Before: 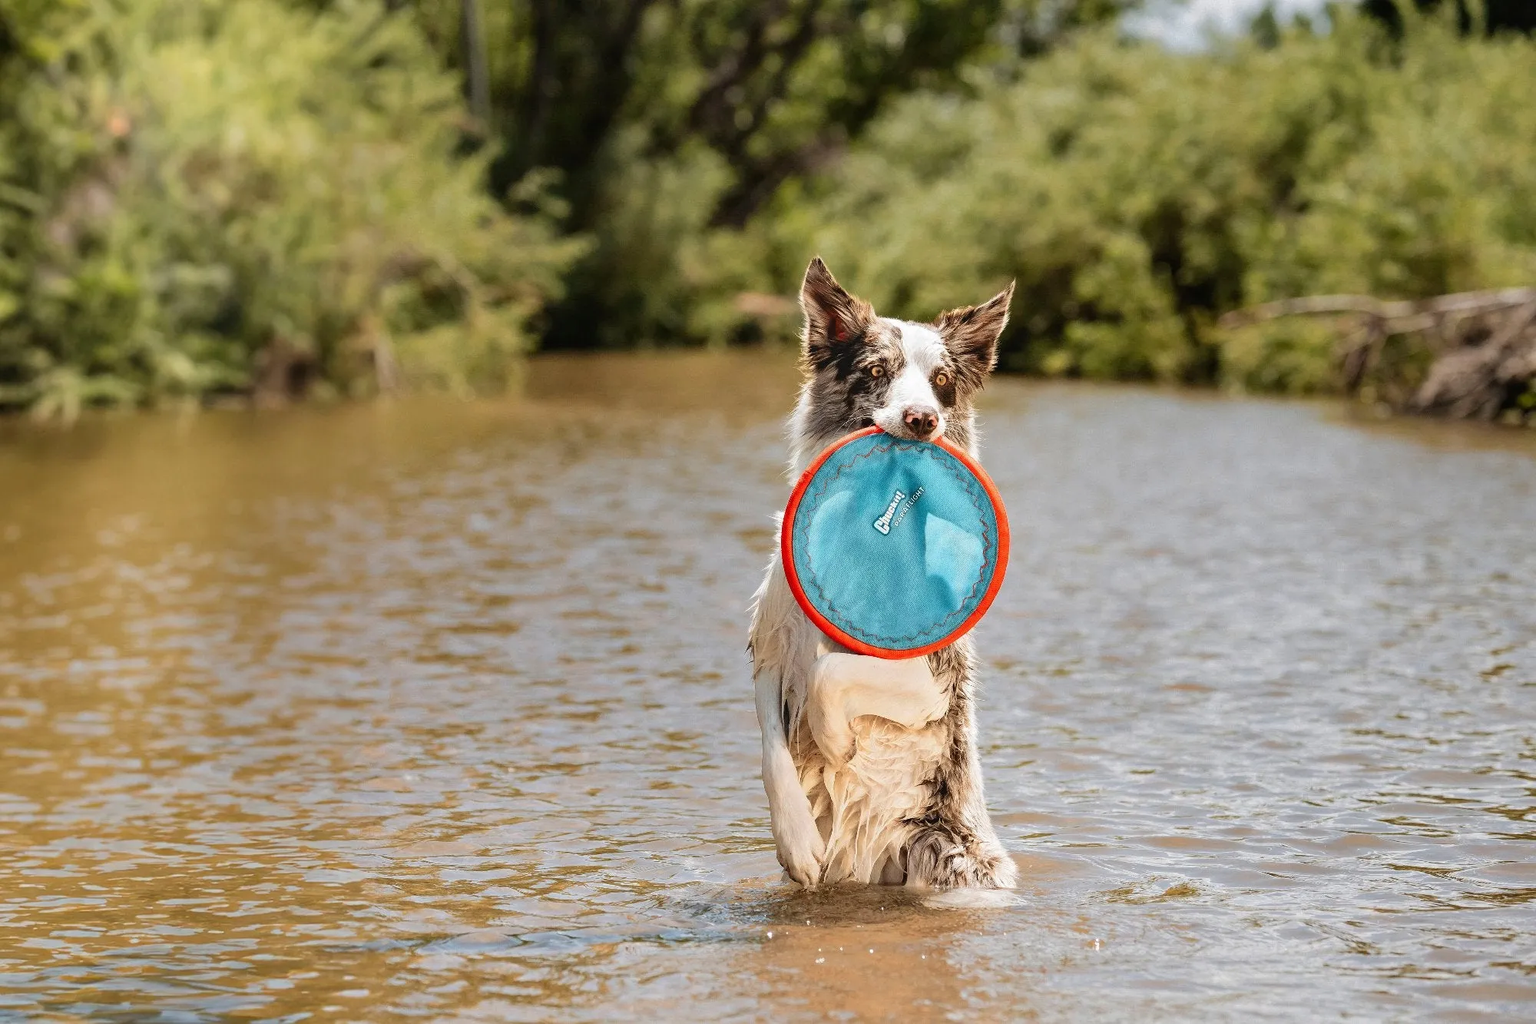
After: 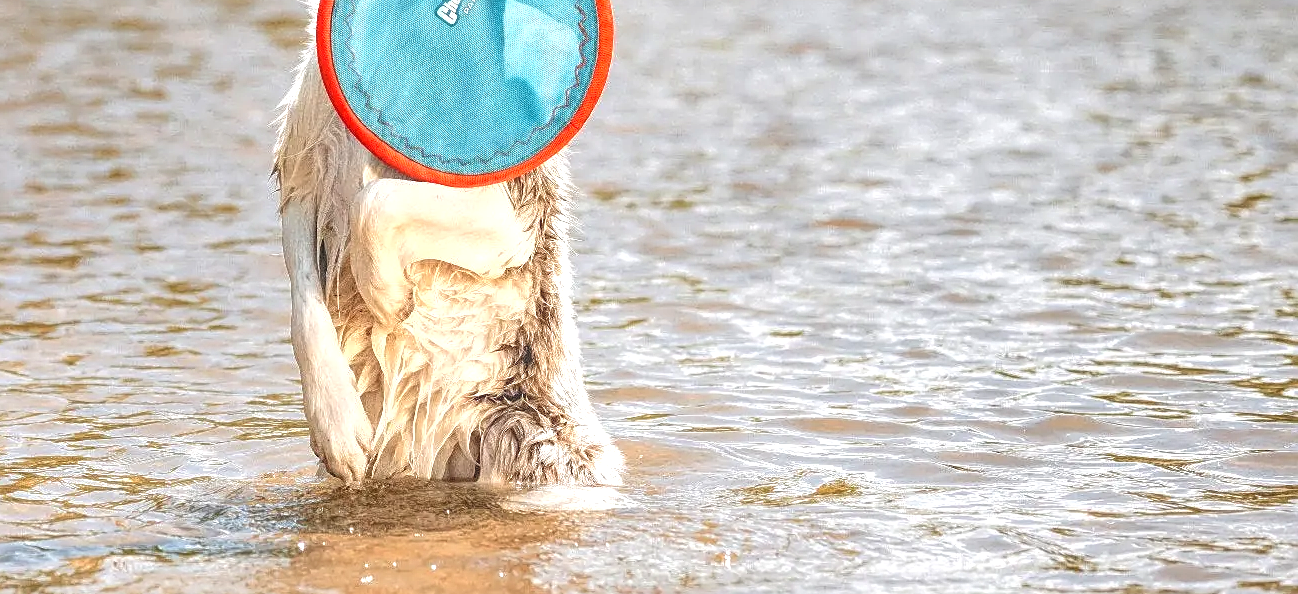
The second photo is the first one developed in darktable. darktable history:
crop and rotate: left 35.055%, top 50.397%, bottom 5.007%
exposure: exposure 0.562 EV, compensate highlight preservation false
local contrast: highlights 67%, shadows 32%, detail 167%, midtone range 0.2
sharpen: radius 1.933
